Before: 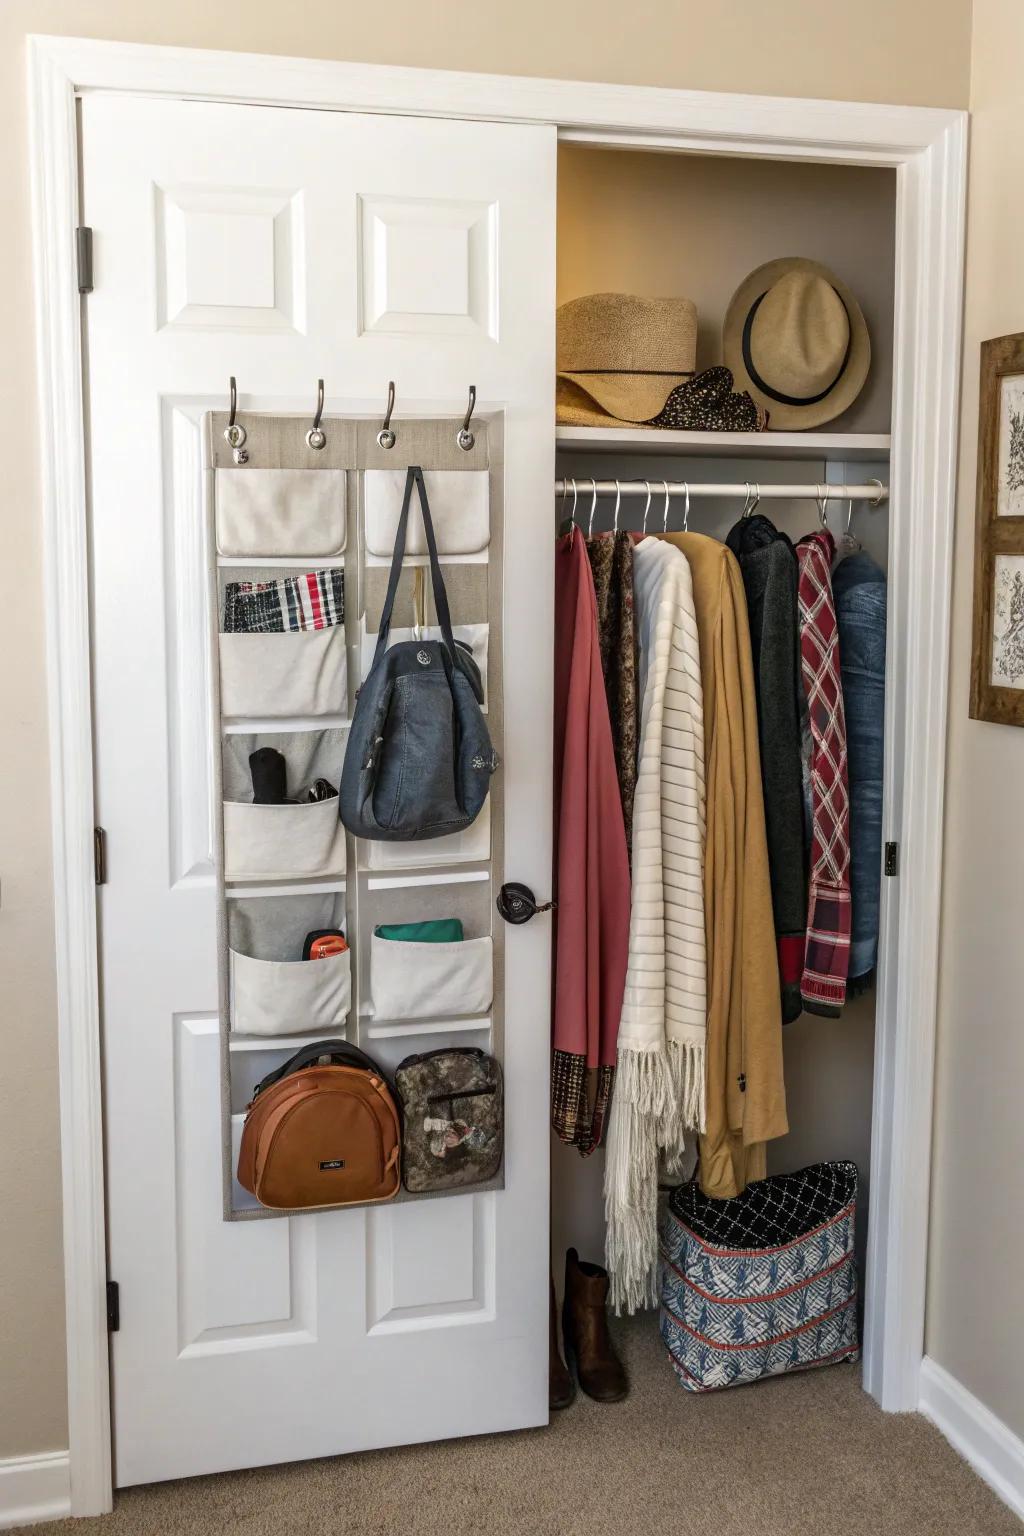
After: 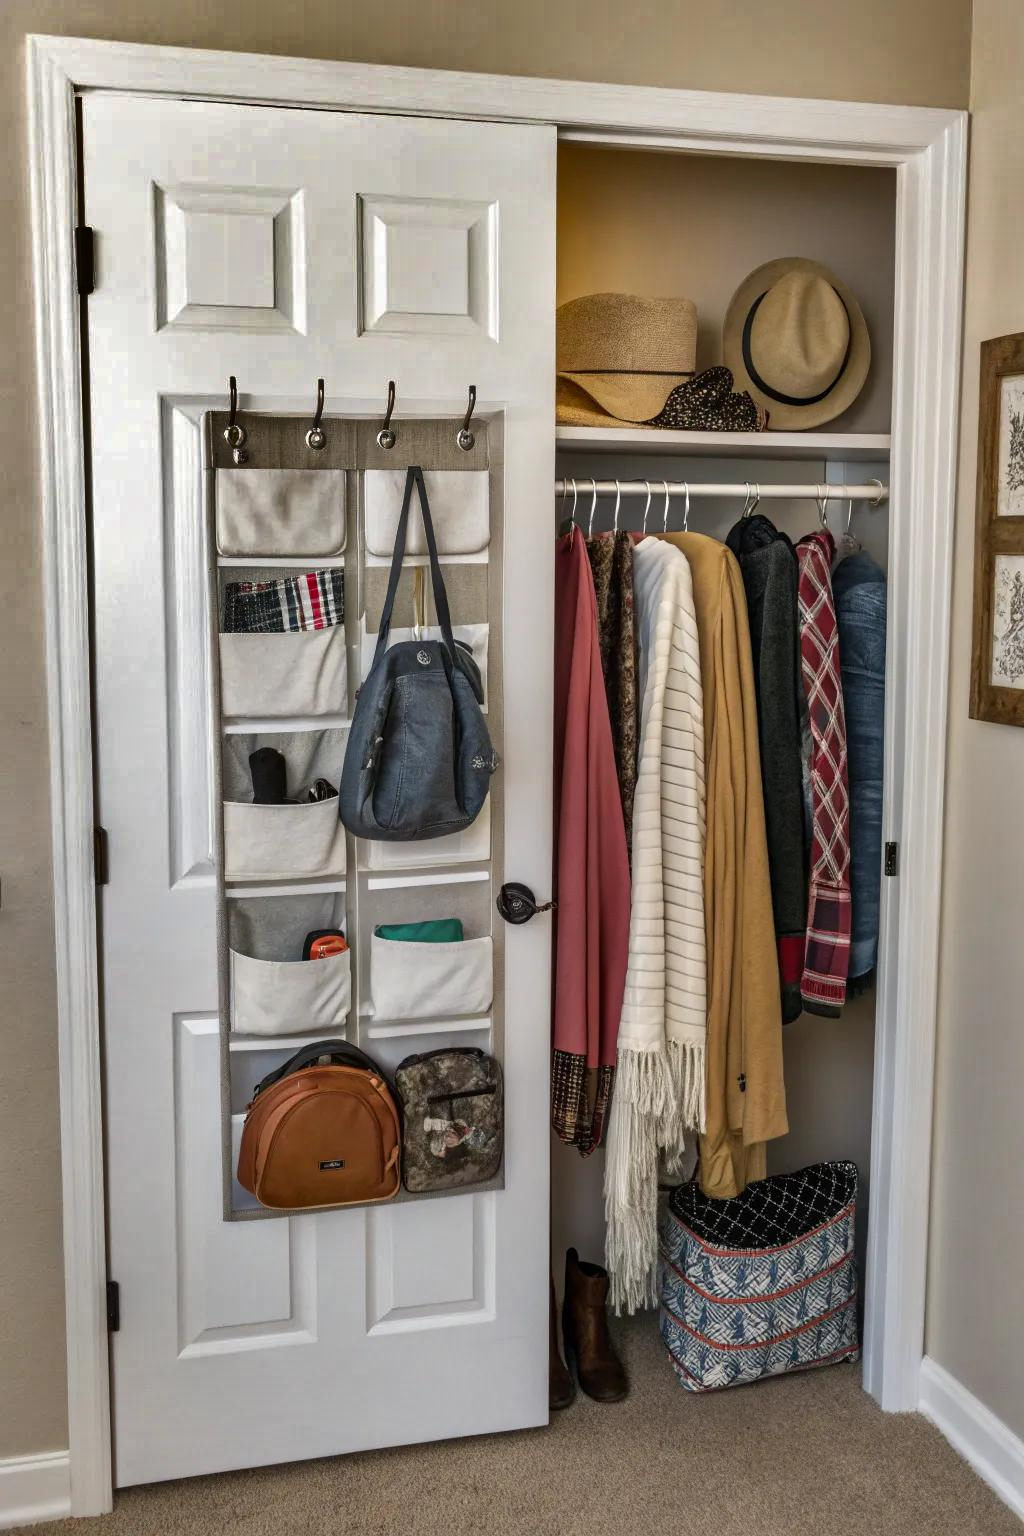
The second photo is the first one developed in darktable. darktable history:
shadows and highlights: shadows 20.93, highlights -81.28, shadows color adjustment 97.68%, soften with gaussian
